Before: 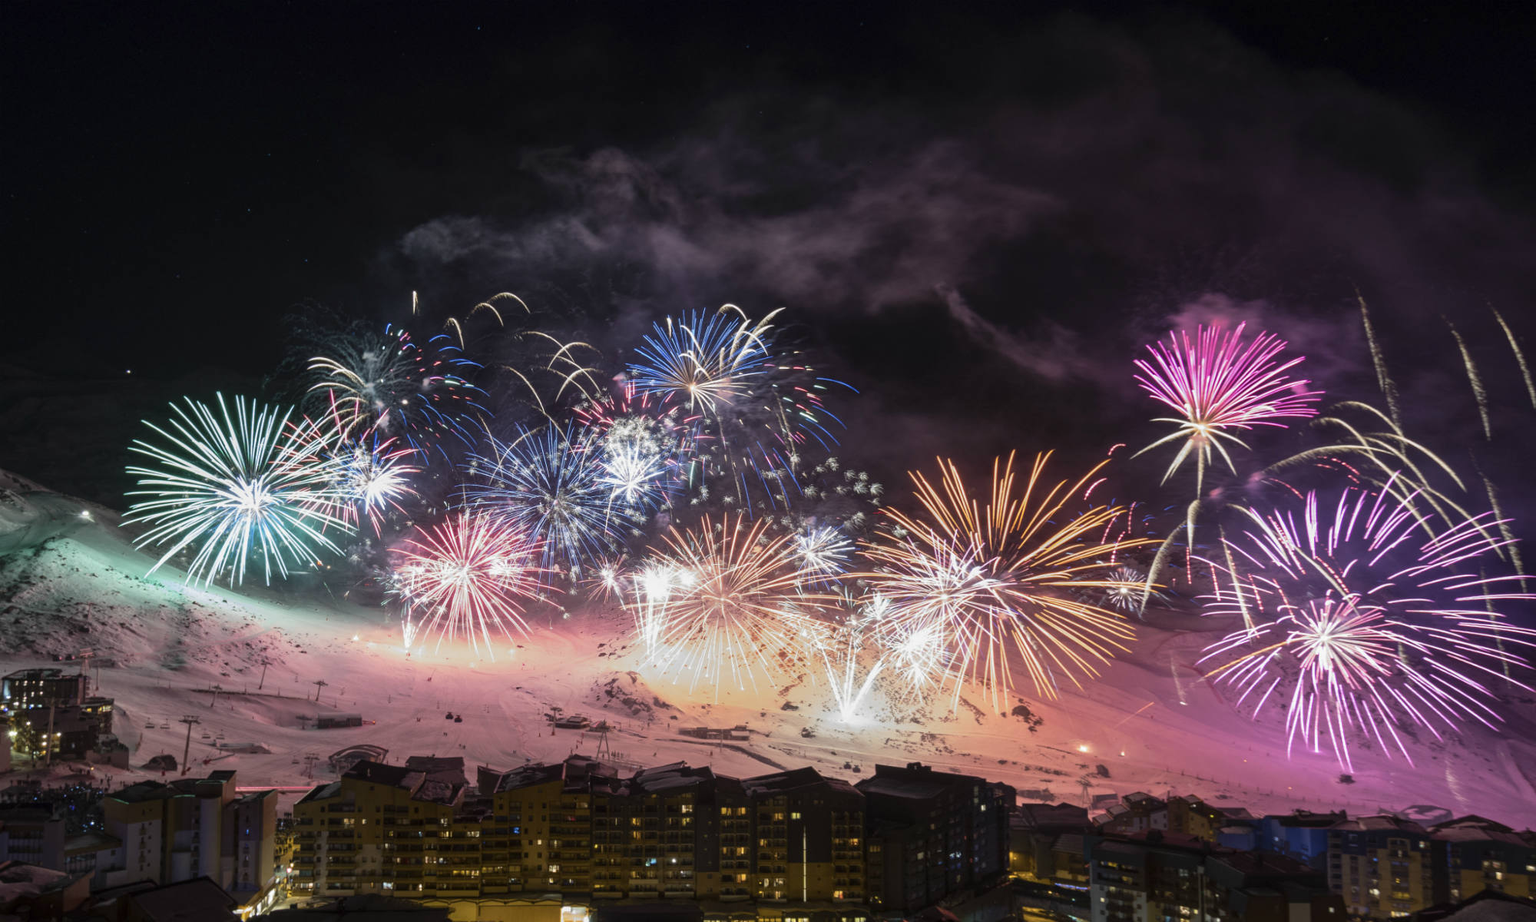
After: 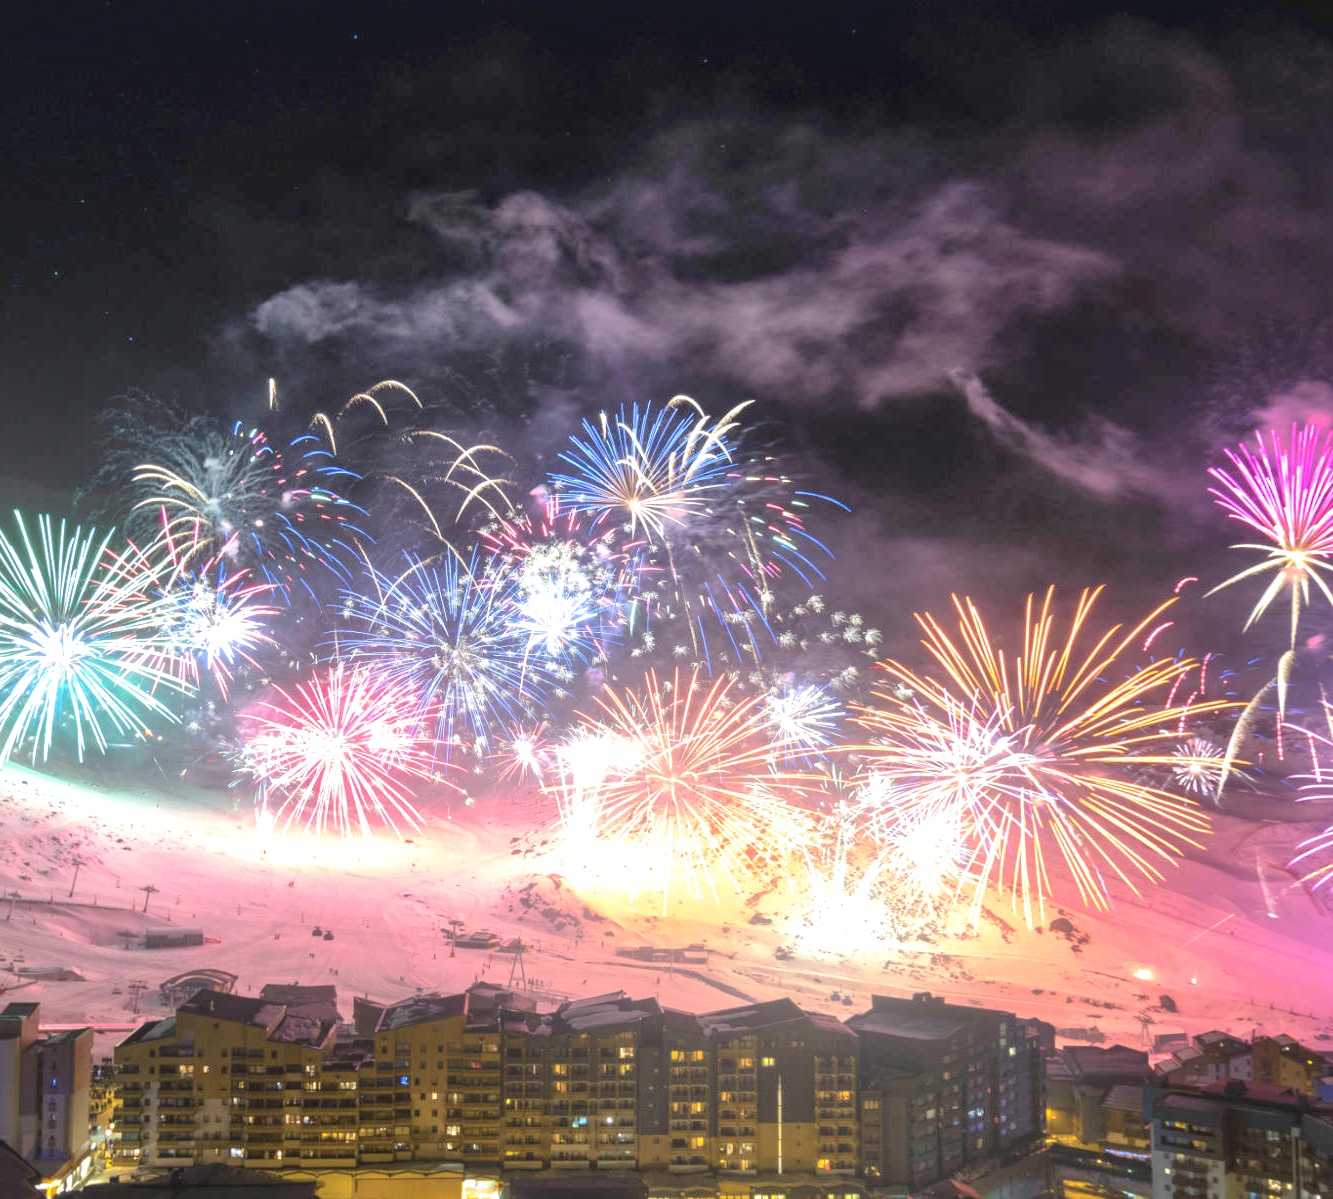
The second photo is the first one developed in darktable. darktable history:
crop and rotate: left 13.409%, right 19.924%
shadows and highlights: on, module defaults
tone curve: curves: ch0 [(0, 0) (0.003, 0.038) (0.011, 0.035) (0.025, 0.03) (0.044, 0.044) (0.069, 0.062) (0.1, 0.087) (0.136, 0.114) (0.177, 0.15) (0.224, 0.193) (0.277, 0.242) (0.335, 0.299) (0.399, 0.361) (0.468, 0.437) (0.543, 0.521) (0.623, 0.614) (0.709, 0.717) (0.801, 0.817) (0.898, 0.913) (1, 1)], preserve colors none
local contrast: mode bilateral grid, contrast 25, coarseness 60, detail 151%, midtone range 0.2
bloom: size 38%, threshold 95%, strength 30%
exposure: black level correction 0.001, exposure 0.5 EV, compensate exposure bias true, compensate highlight preservation false
levels: levels [0, 0.435, 0.917]
